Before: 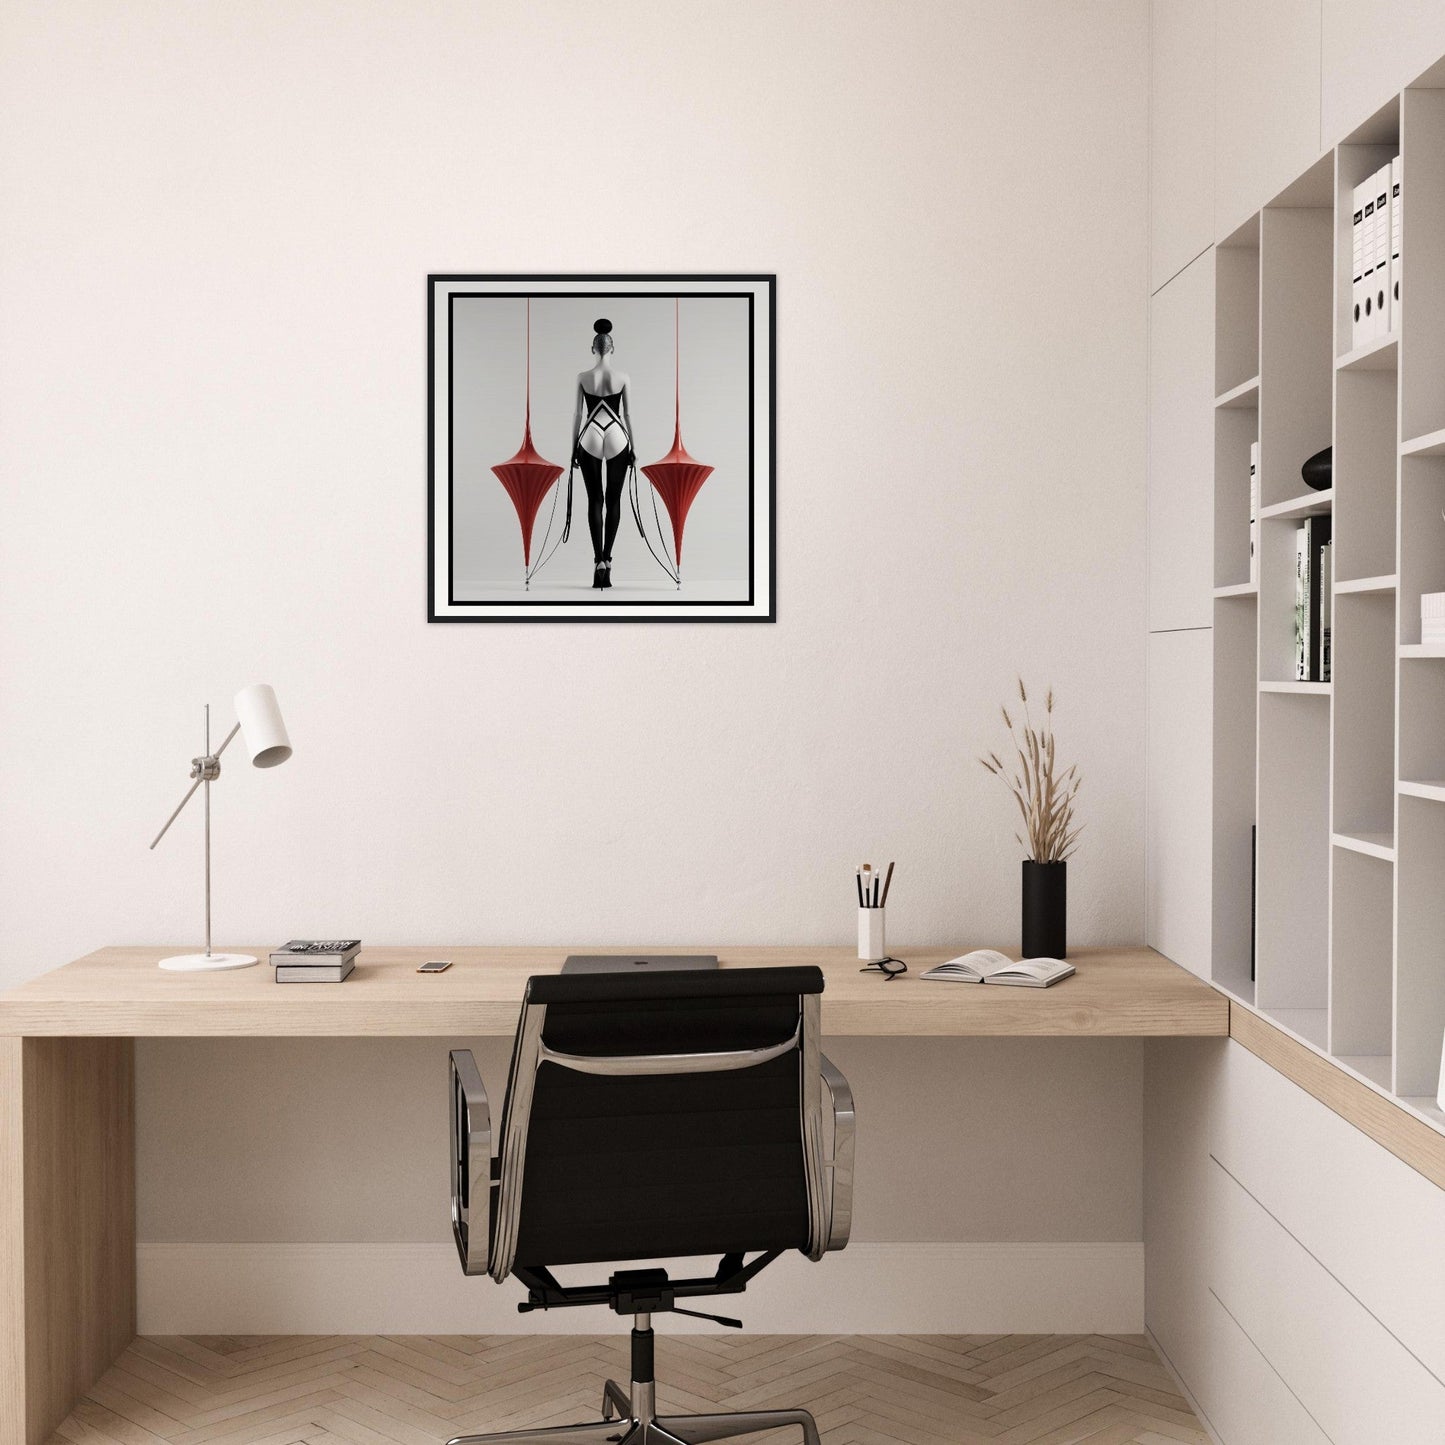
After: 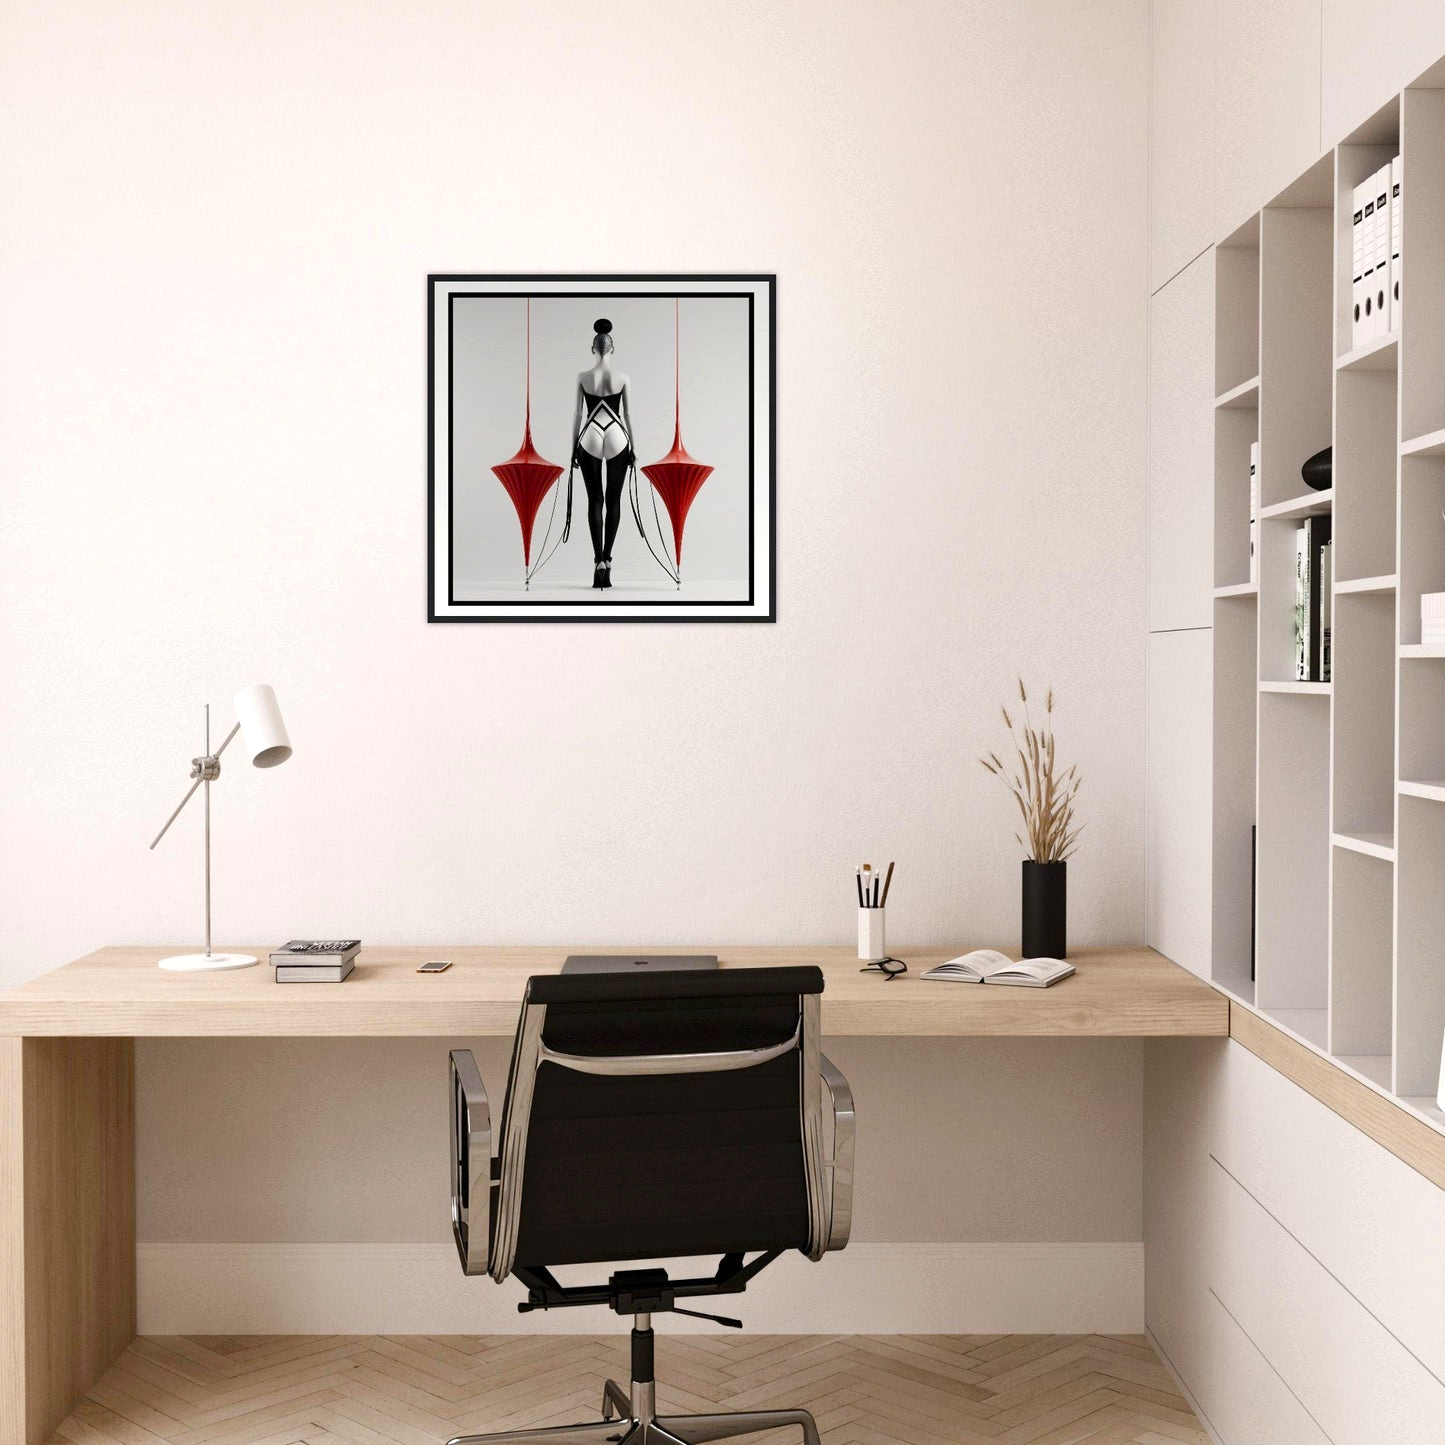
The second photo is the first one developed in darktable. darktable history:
color balance rgb: perceptual saturation grading › global saturation 20%, perceptual saturation grading › highlights -25.433%, perceptual saturation grading › shadows 24.688%, global vibrance 12.4%
exposure: exposure 0.197 EV, compensate highlight preservation false
